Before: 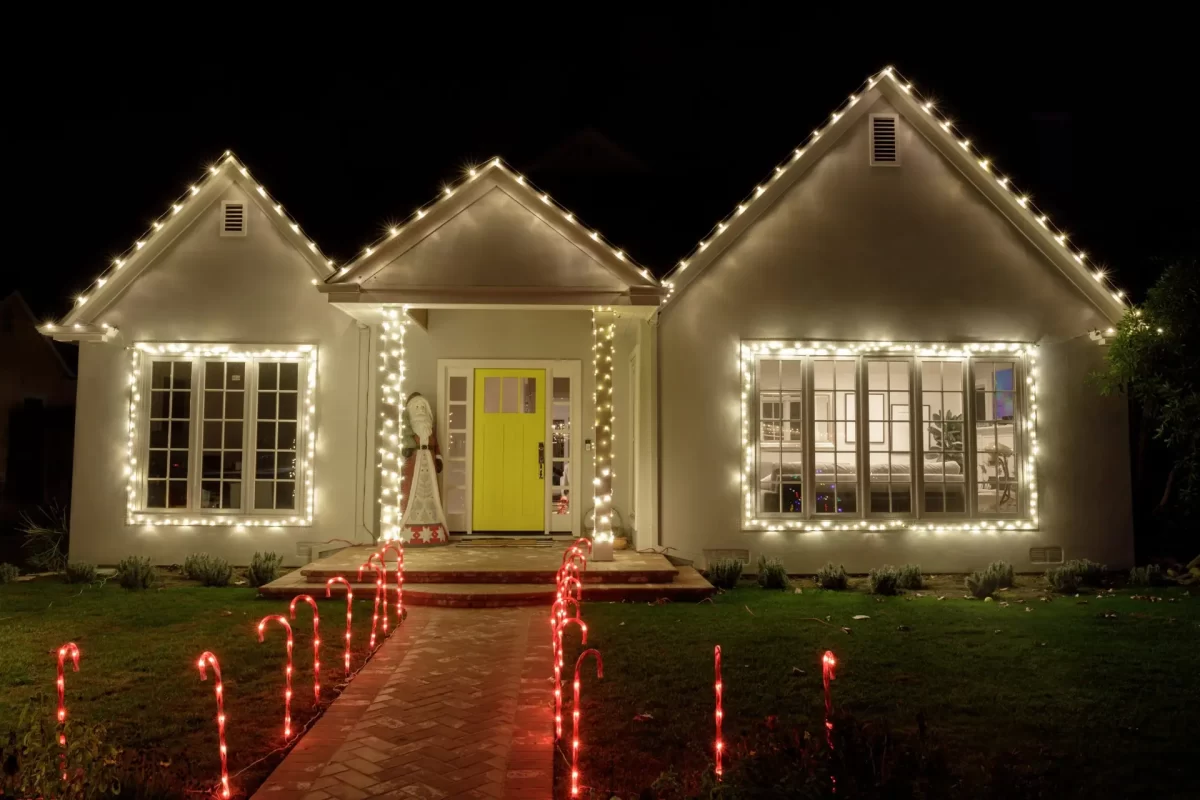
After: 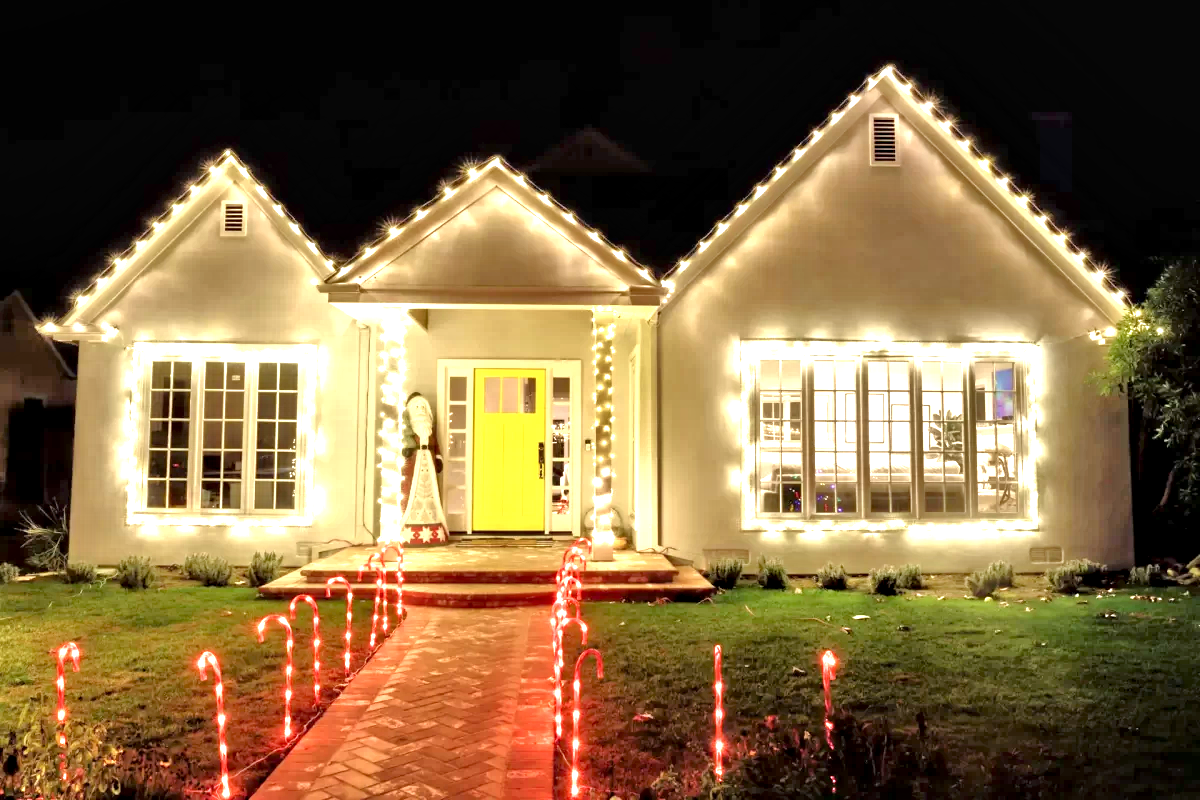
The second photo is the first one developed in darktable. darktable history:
exposure: black level correction 0, exposure 1.675 EV, compensate exposure bias true, compensate highlight preservation false
tone equalizer: -7 EV 0.15 EV, -6 EV 0.6 EV, -5 EV 1.15 EV, -4 EV 1.33 EV, -3 EV 1.15 EV, -2 EV 0.6 EV, -1 EV 0.15 EV, mask exposure compensation -0.5 EV
contrast equalizer: y [[0.545, 0.572, 0.59, 0.59, 0.571, 0.545], [0.5 ×6], [0.5 ×6], [0 ×6], [0 ×6]]
